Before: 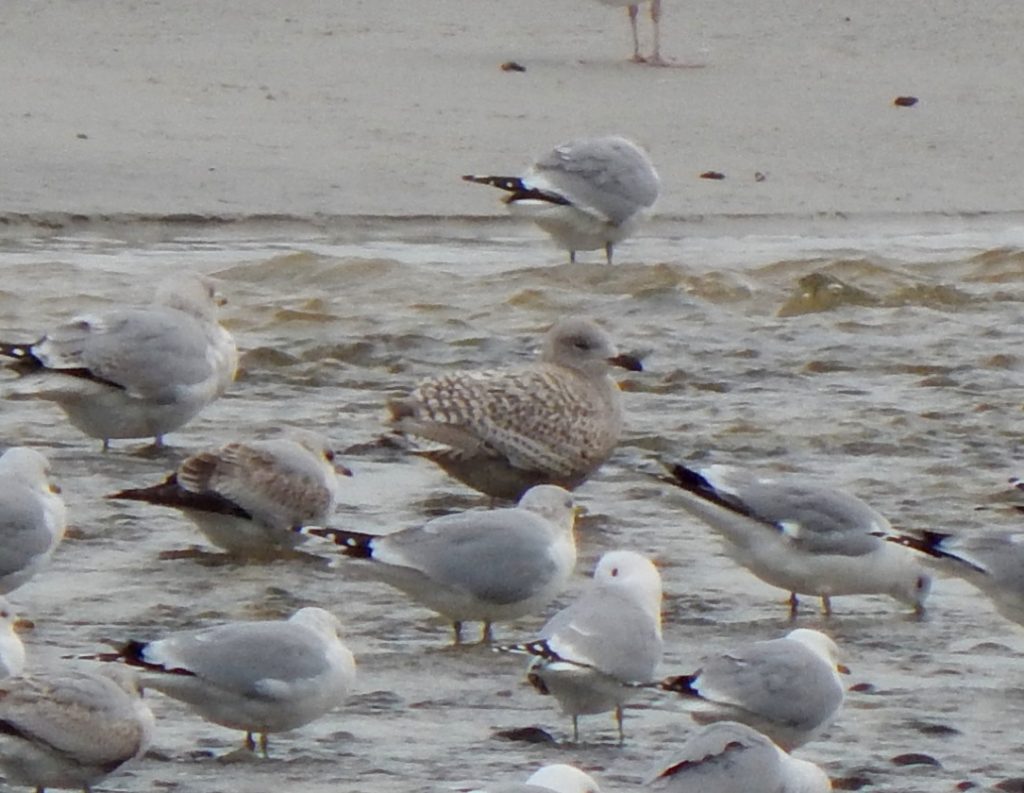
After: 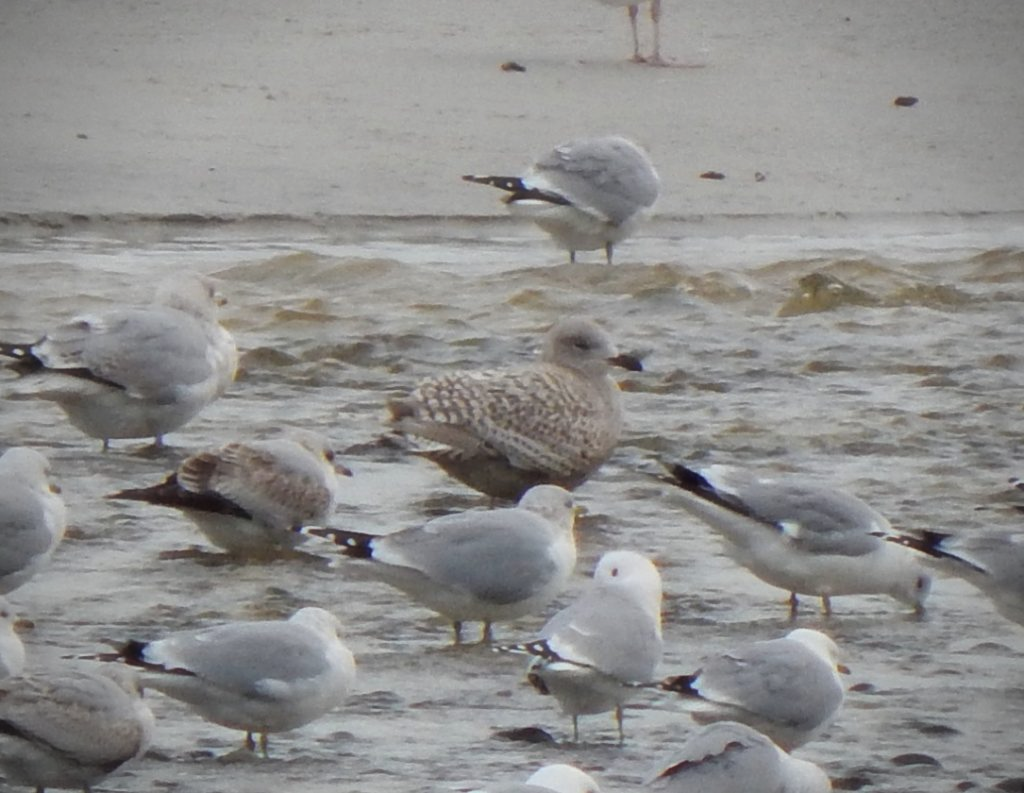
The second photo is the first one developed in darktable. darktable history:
haze removal: strength -0.1, adaptive false
vignetting: on, module defaults
